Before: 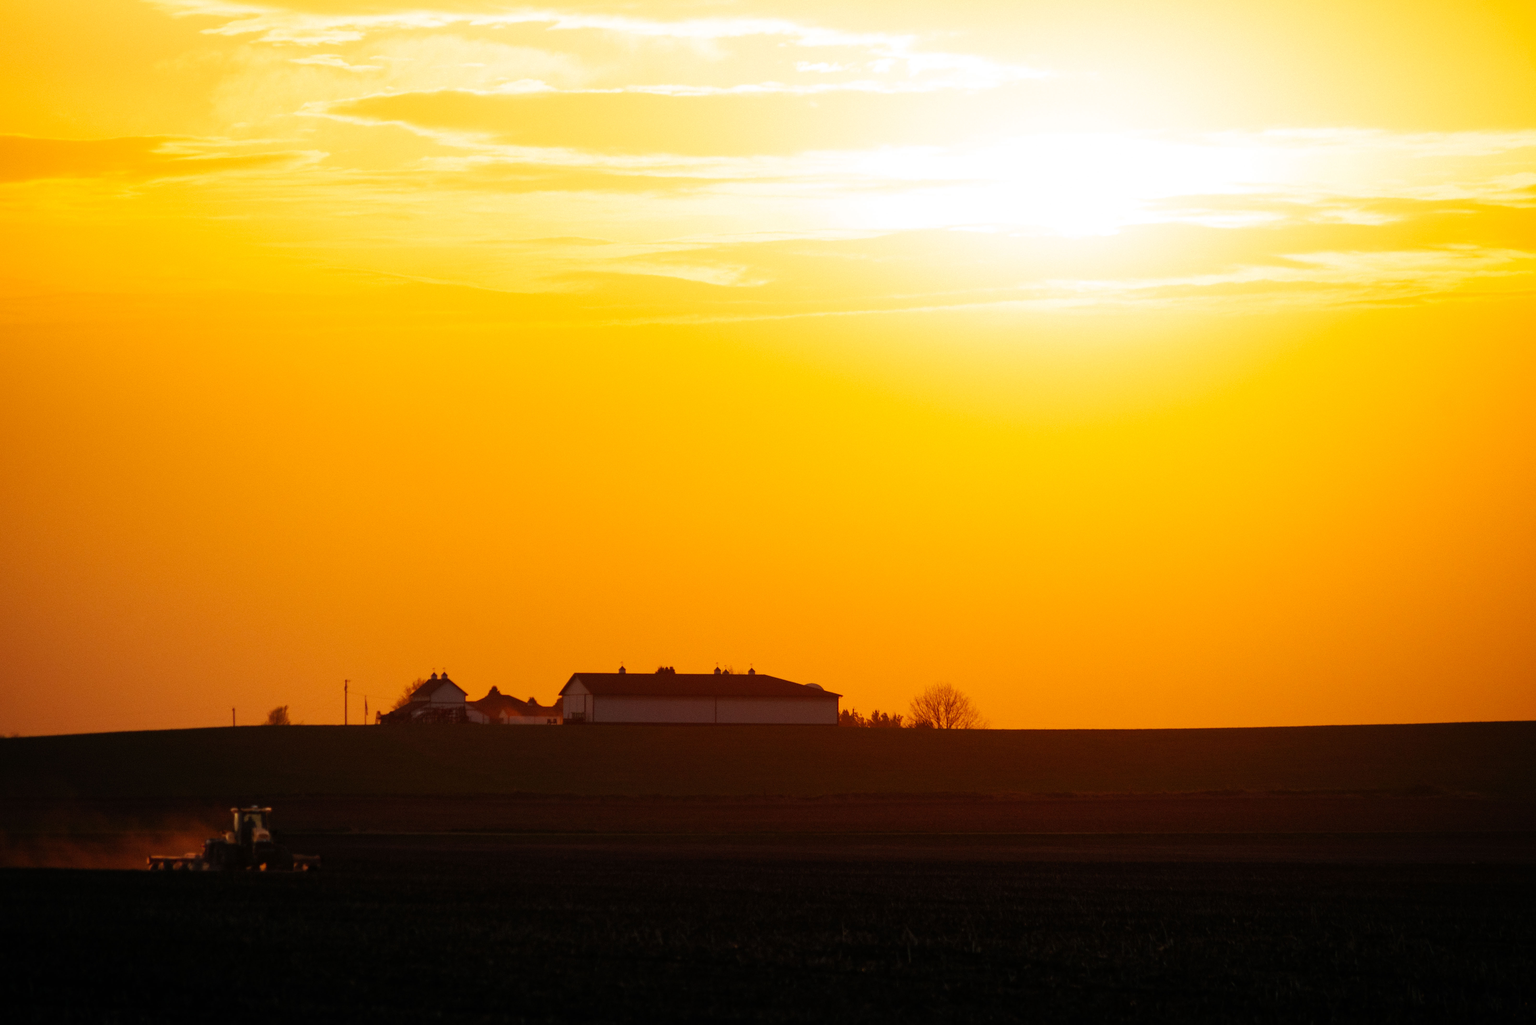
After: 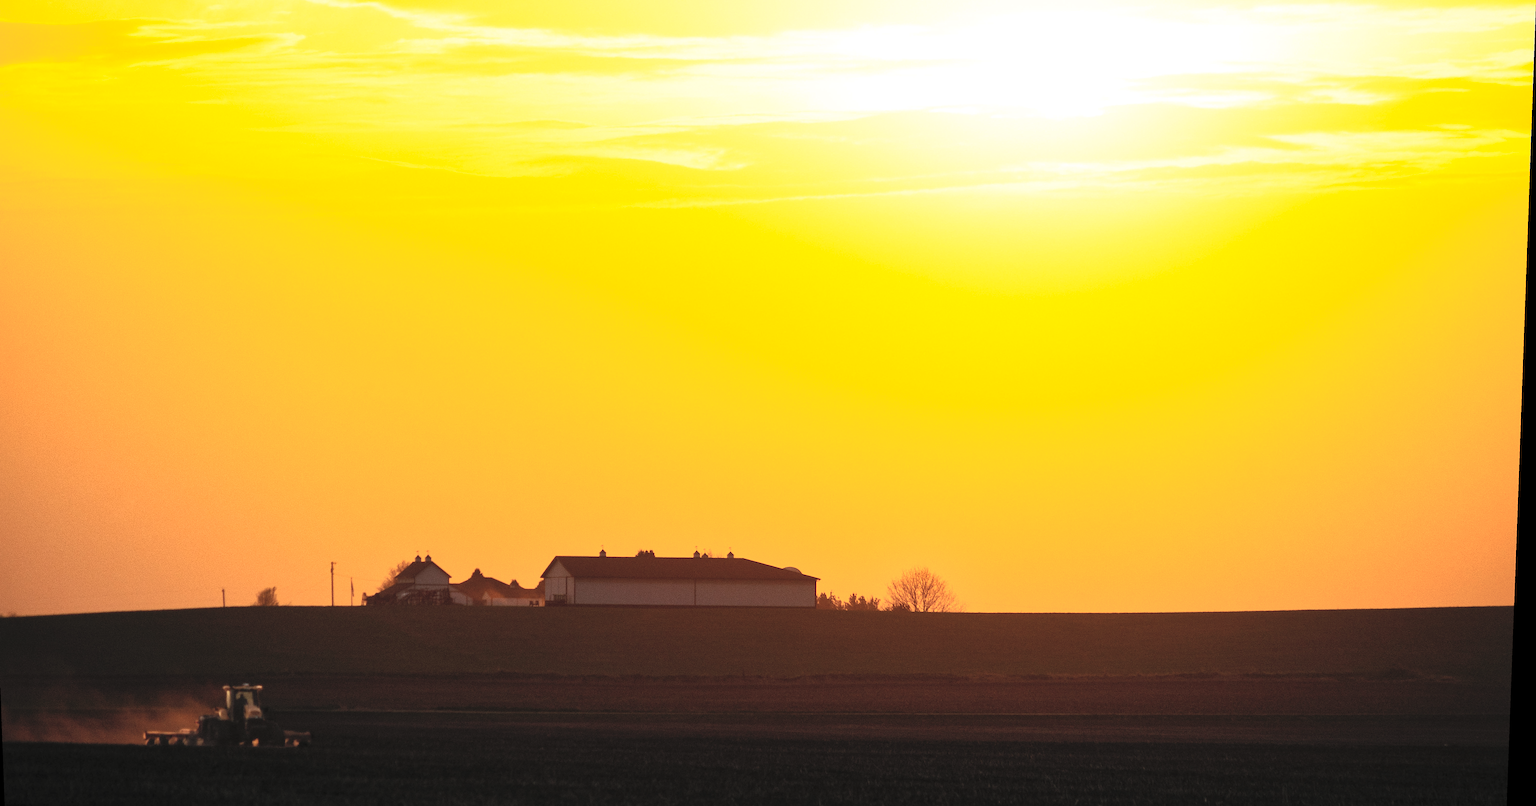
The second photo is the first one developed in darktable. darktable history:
contrast brightness saturation: contrast 0.43, brightness 0.56, saturation -0.19
crop and rotate: left 1.814%, top 12.818%, right 0.25%, bottom 9.225%
sharpen: on, module defaults
shadows and highlights: shadows 30
rotate and perspective: lens shift (vertical) 0.048, lens shift (horizontal) -0.024, automatic cropping off
